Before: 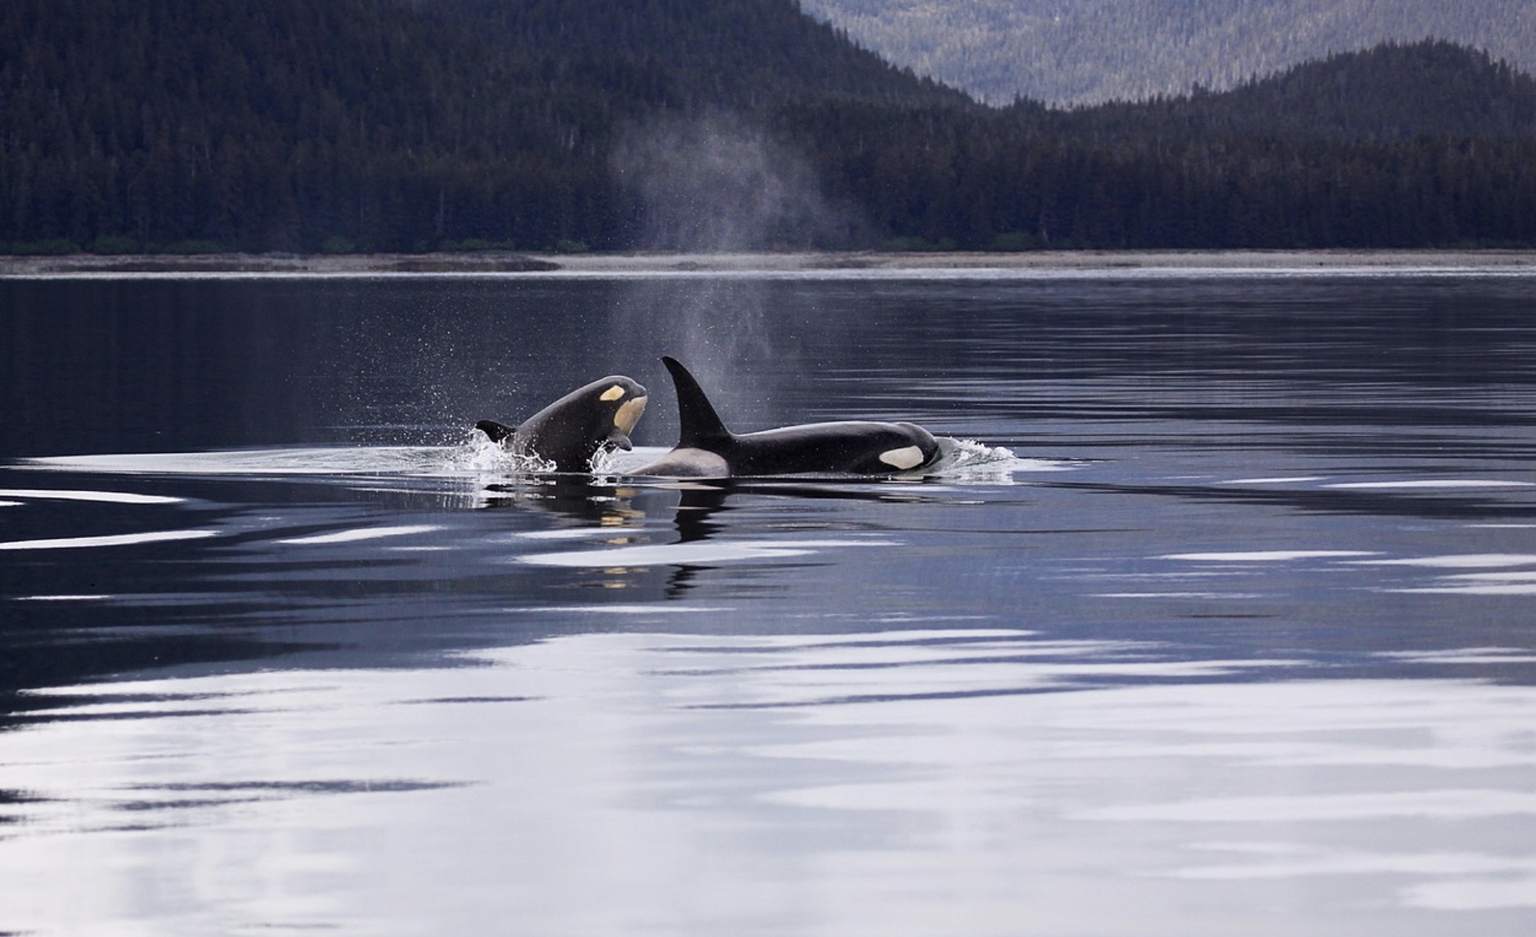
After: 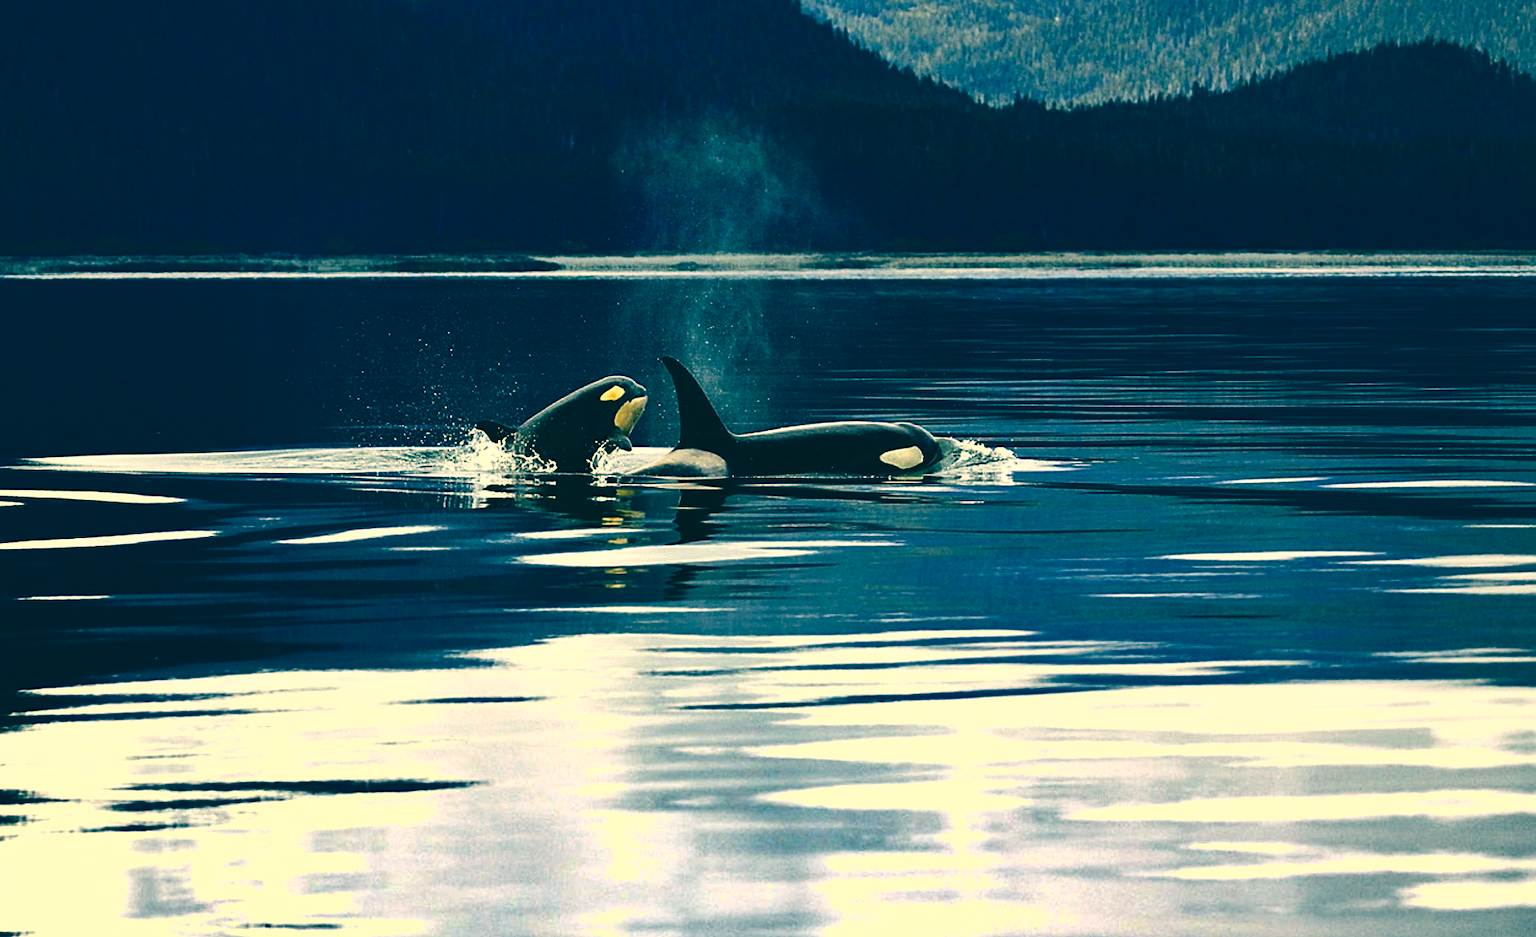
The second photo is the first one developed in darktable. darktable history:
shadows and highlights: radius 108.52, shadows 40.68, highlights -72.88, low approximation 0.01, soften with gaussian
white balance: emerald 1
color balance: lift [1.016, 0.983, 1, 1.017], gamma [0.958, 1, 1, 1], gain [0.981, 1.007, 0.993, 1.002], input saturation 118.26%, contrast 13.43%, contrast fulcrum 21.62%, output saturation 82.76%
color balance rgb: linear chroma grading › global chroma 10%, global vibrance 10%, contrast 15%, saturation formula JzAzBz (2021)
color correction: highlights a* 1.83, highlights b* 34.02, shadows a* -36.68, shadows b* -5.48
contrast brightness saturation: contrast 0.13, brightness -0.24, saturation 0.14
sharpen: amount 0.2
